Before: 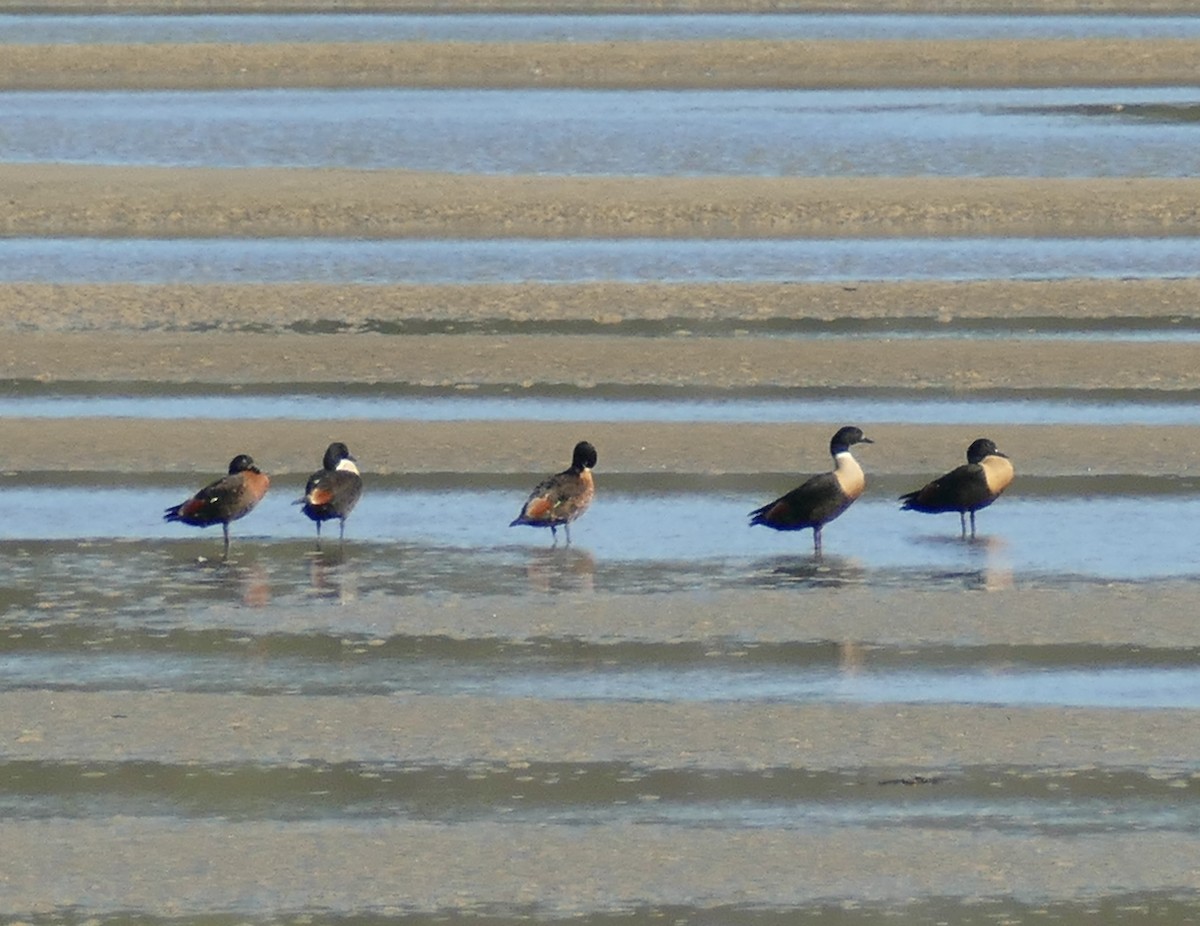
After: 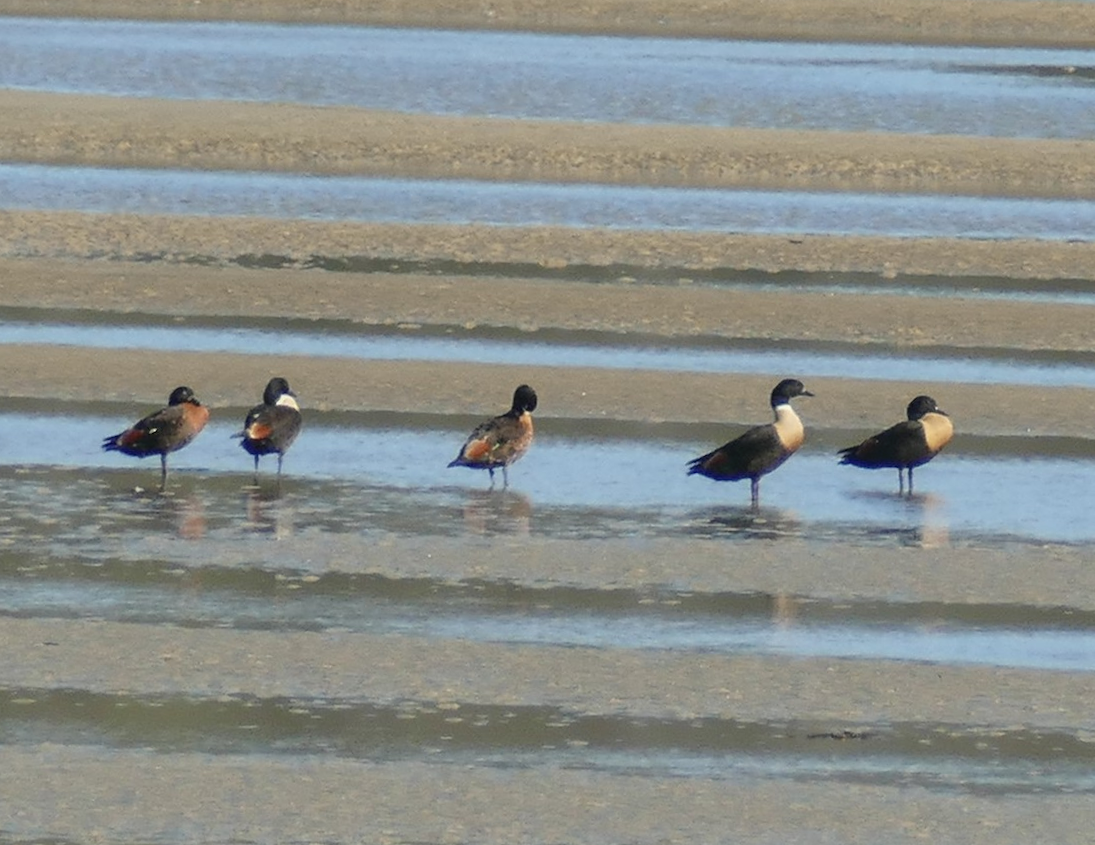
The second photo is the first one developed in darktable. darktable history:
local contrast: detail 110%
crop and rotate: angle -1.96°, left 3.097%, top 4.154%, right 1.586%, bottom 0.529%
